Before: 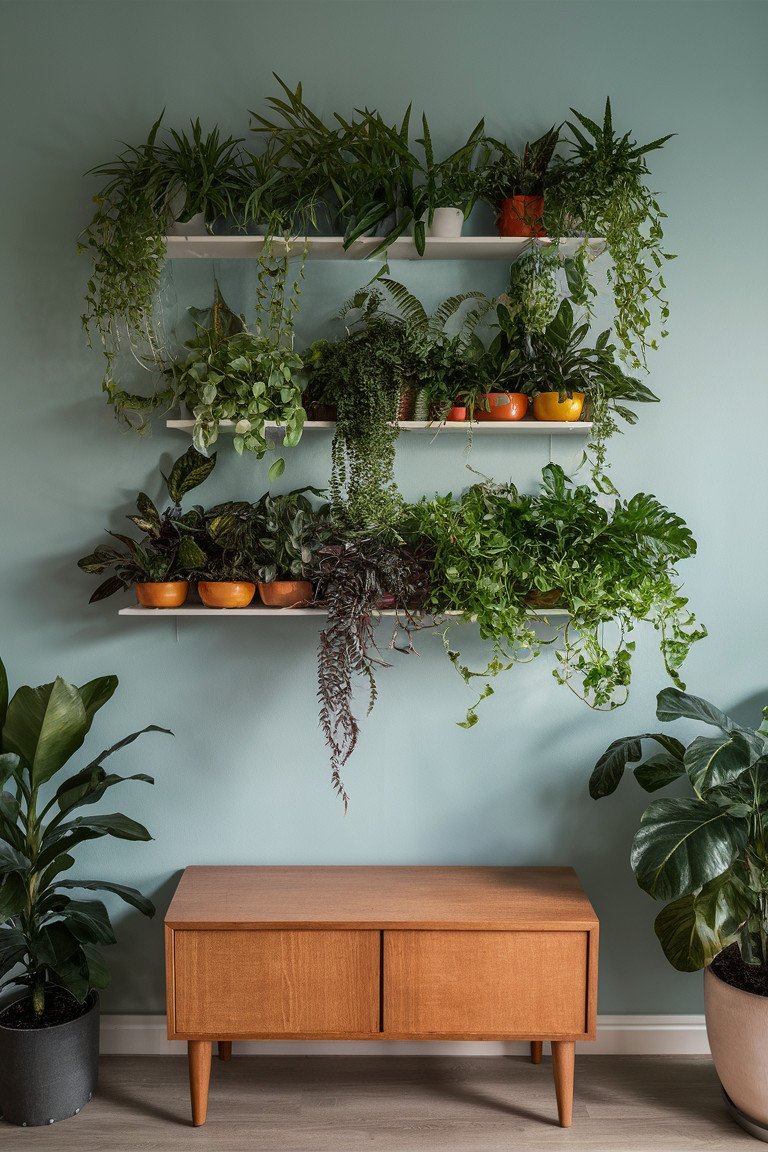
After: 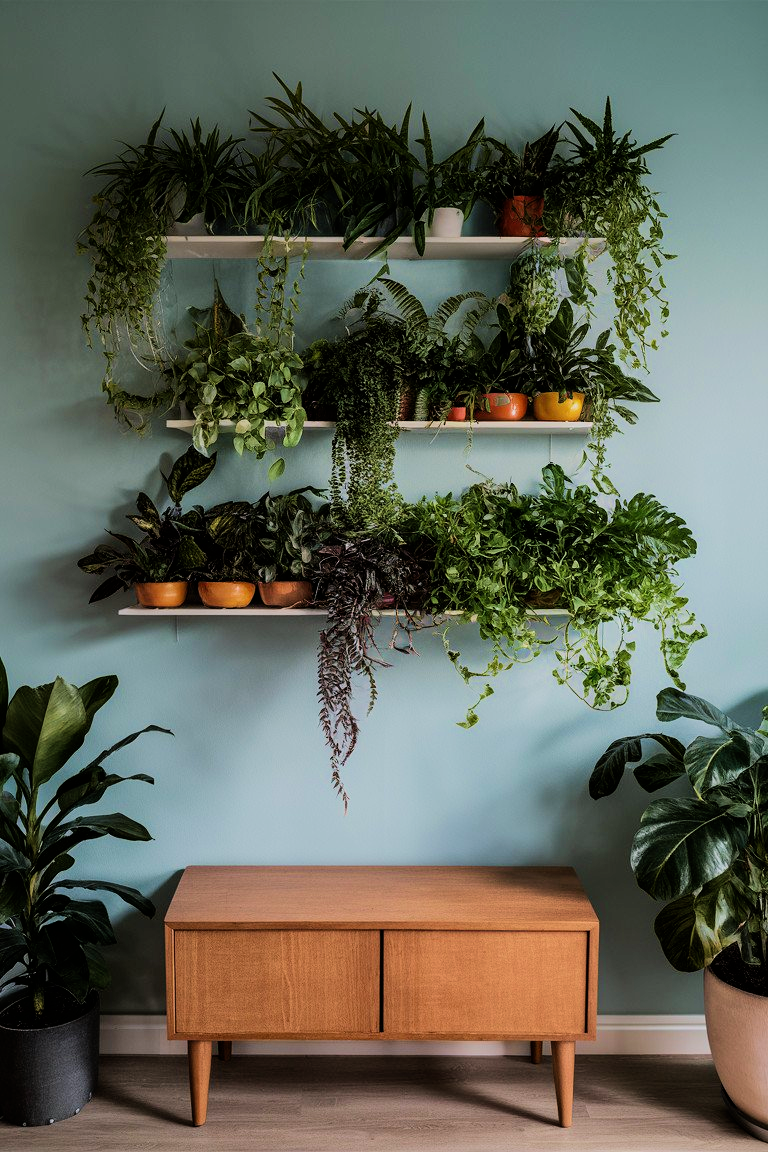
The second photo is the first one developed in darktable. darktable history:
filmic rgb: black relative exposure -7.65 EV, white relative exposure 4.56 EV, hardness 3.61, contrast 1.25
white balance: red 1.009, blue 1.027
velvia: strength 45%
